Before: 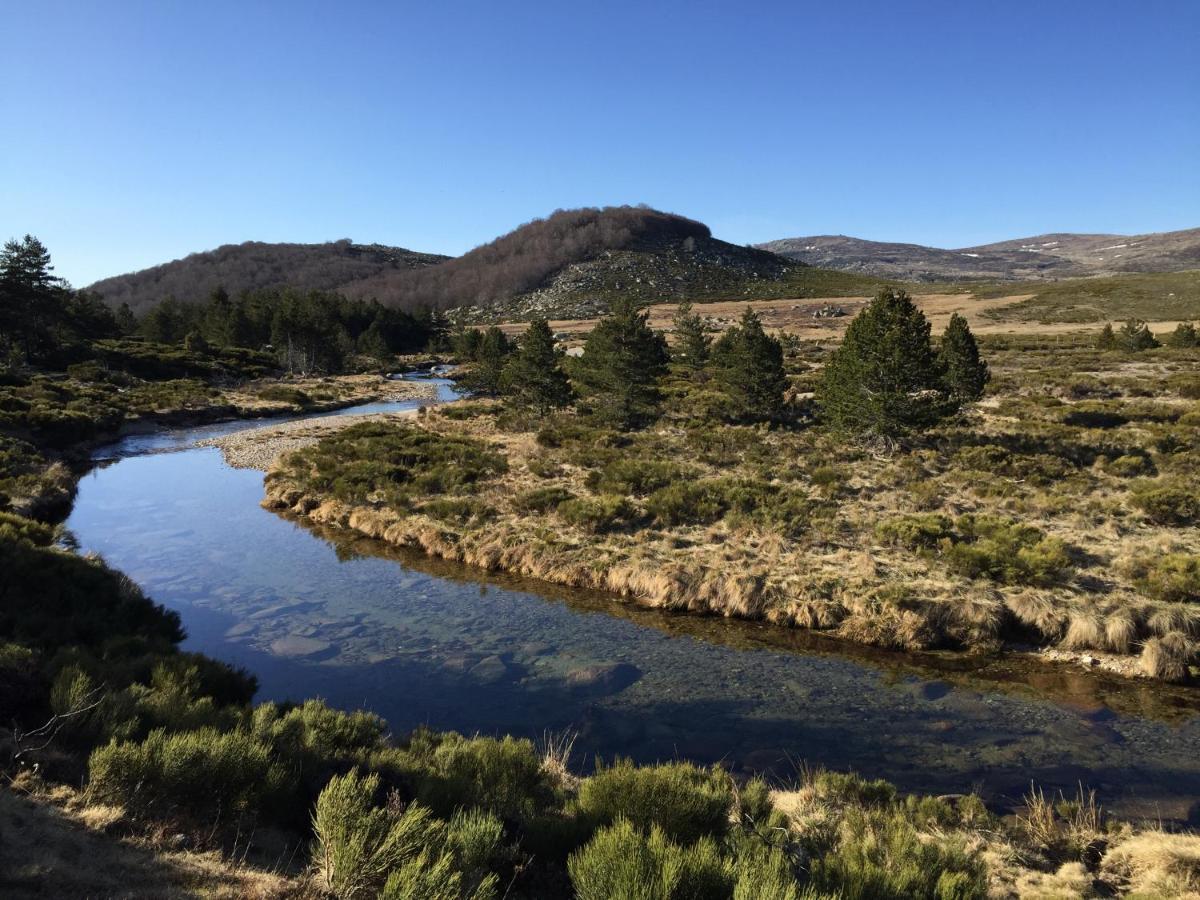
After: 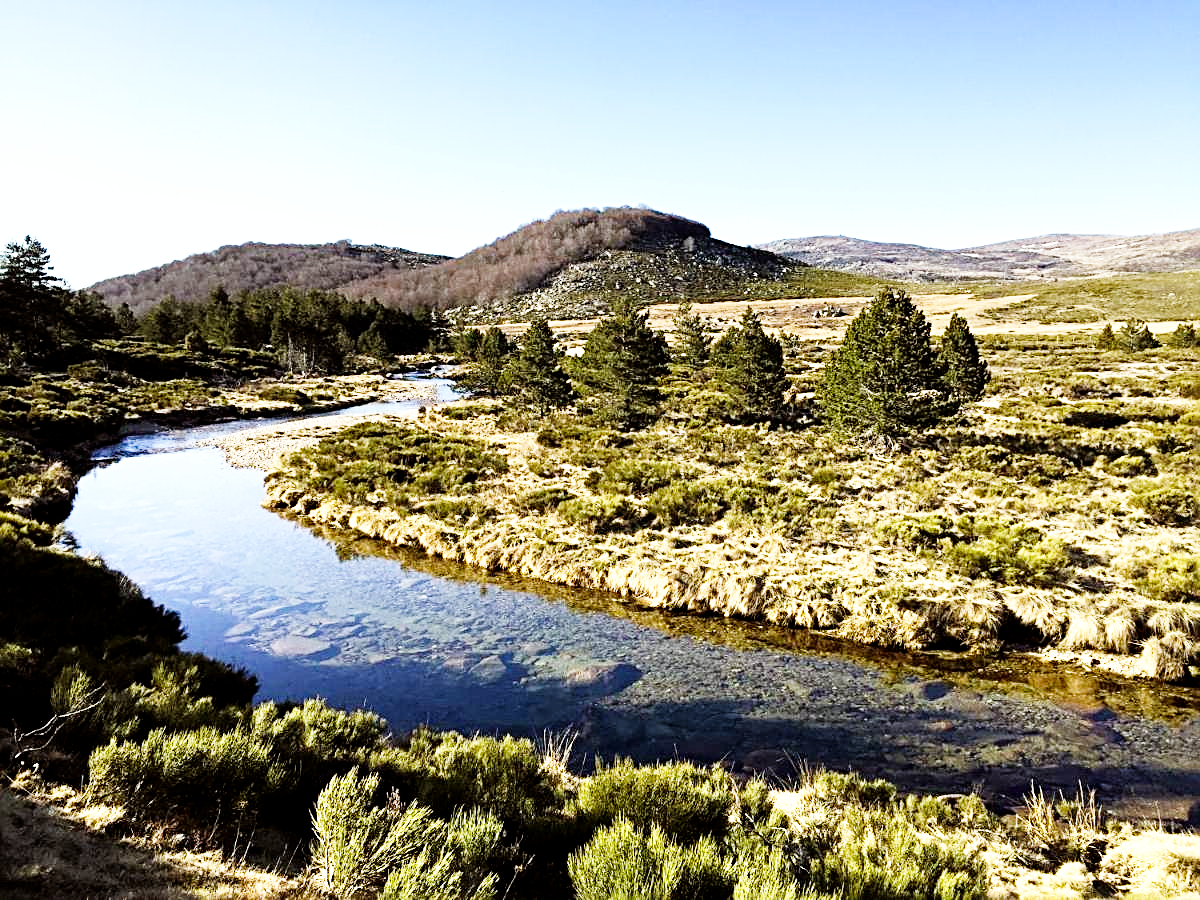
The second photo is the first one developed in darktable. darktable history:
base curve: curves: ch0 [(0, 0.003) (0.001, 0.002) (0.006, 0.004) (0.02, 0.022) (0.048, 0.086) (0.094, 0.234) (0.162, 0.431) (0.258, 0.629) (0.385, 0.8) (0.548, 0.918) (0.751, 0.988) (1, 1)], preserve colors none
exposure: black level correction 0.001, exposure 0.601 EV, compensate highlight preservation false
color zones: curves: ch2 [(0, 0.558) (0.066, 0.578) (0.286, 0.504) (0.429, 0.5) (0.571, 0.5) (0.714, 0.5) (0.857, 0.5) (1, 0.558)]
sharpen: radius 2.675, amount 0.669
levels: levels [0.023, 0.511, 1]
fill light: exposure -1.38 EV
color balance: mode lift, gamma, gain (sRGB), lift [1, 1.028, 1, 0.973]
